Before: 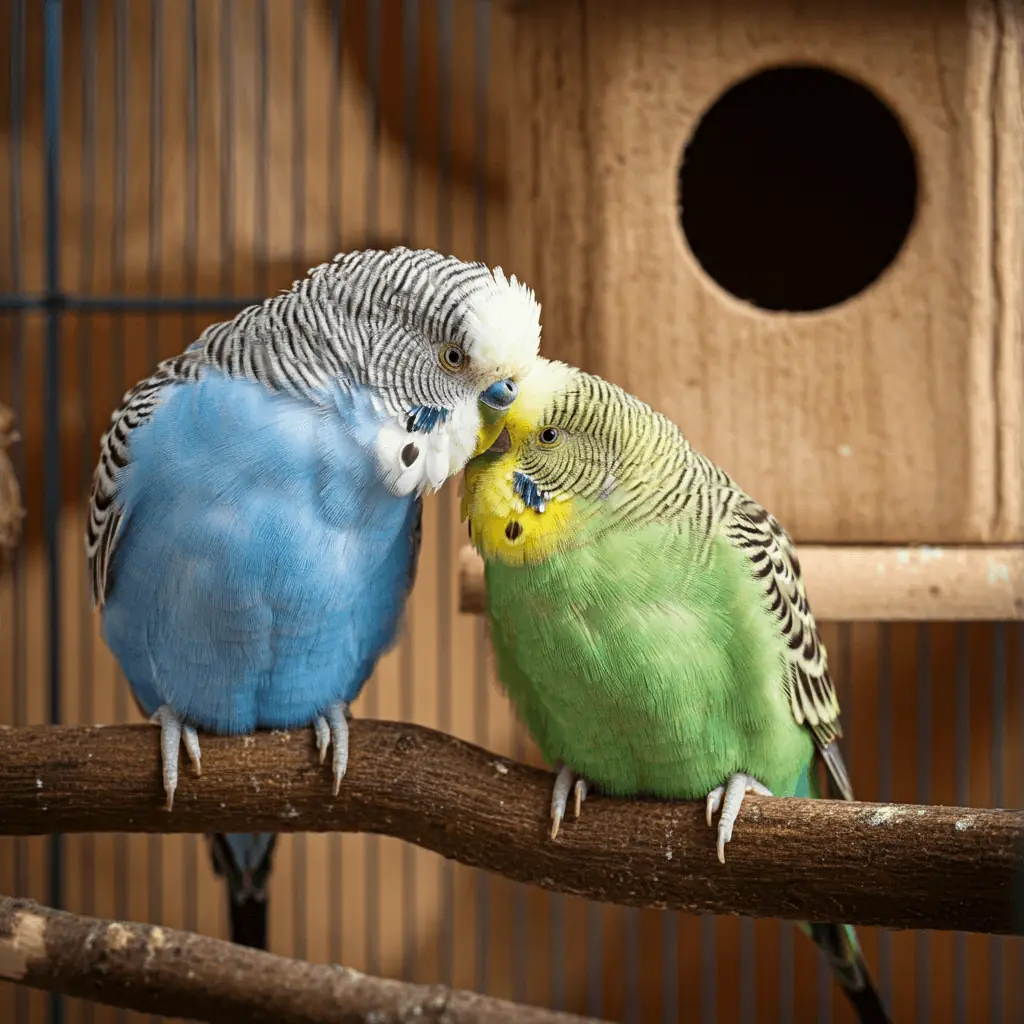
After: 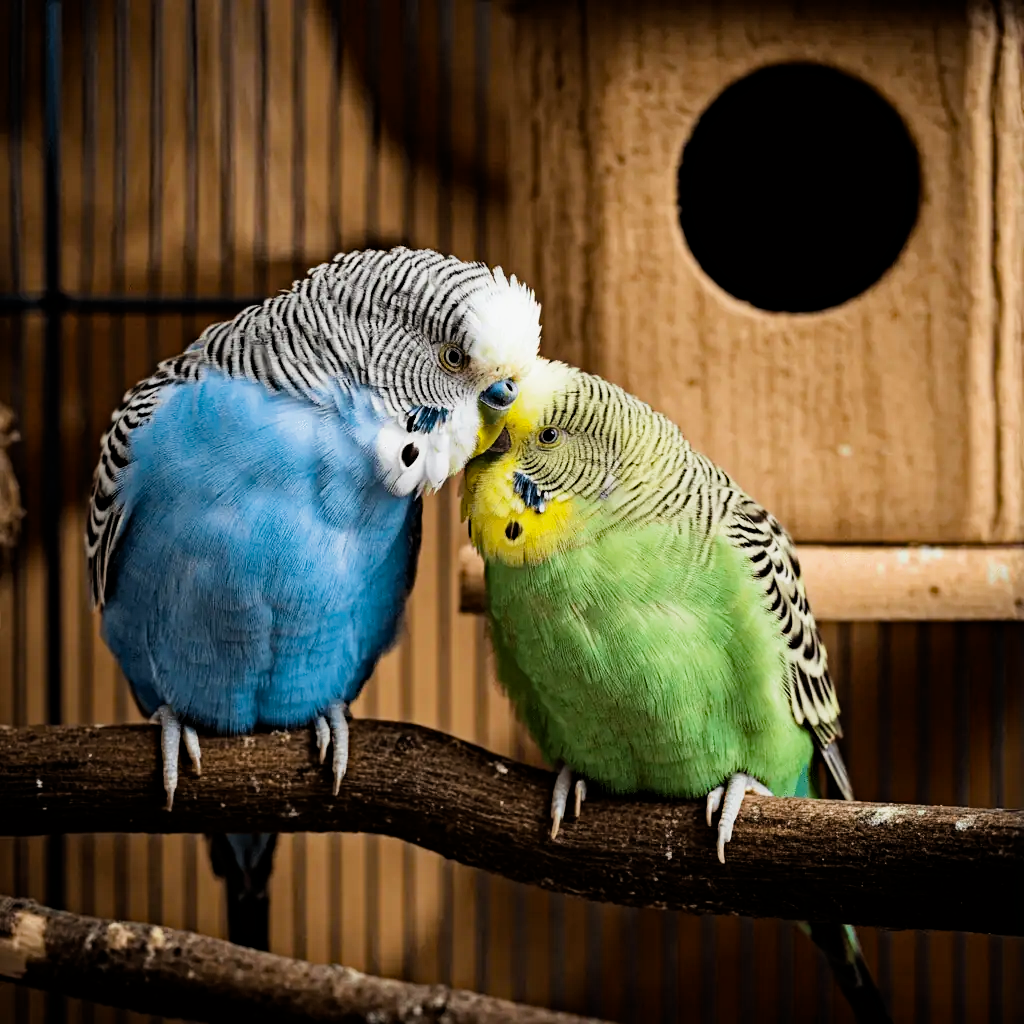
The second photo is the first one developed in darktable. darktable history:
haze removal: strength 0.51, distance 0.426, compatibility mode true, adaptive false
filmic rgb: black relative exposure -5.12 EV, white relative exposure 3.5 EV, threshold 2.98 EV, hardness 3.17, contrast 1.401, highlights saturation mix -28.53%, enable highlight reconstruction true
